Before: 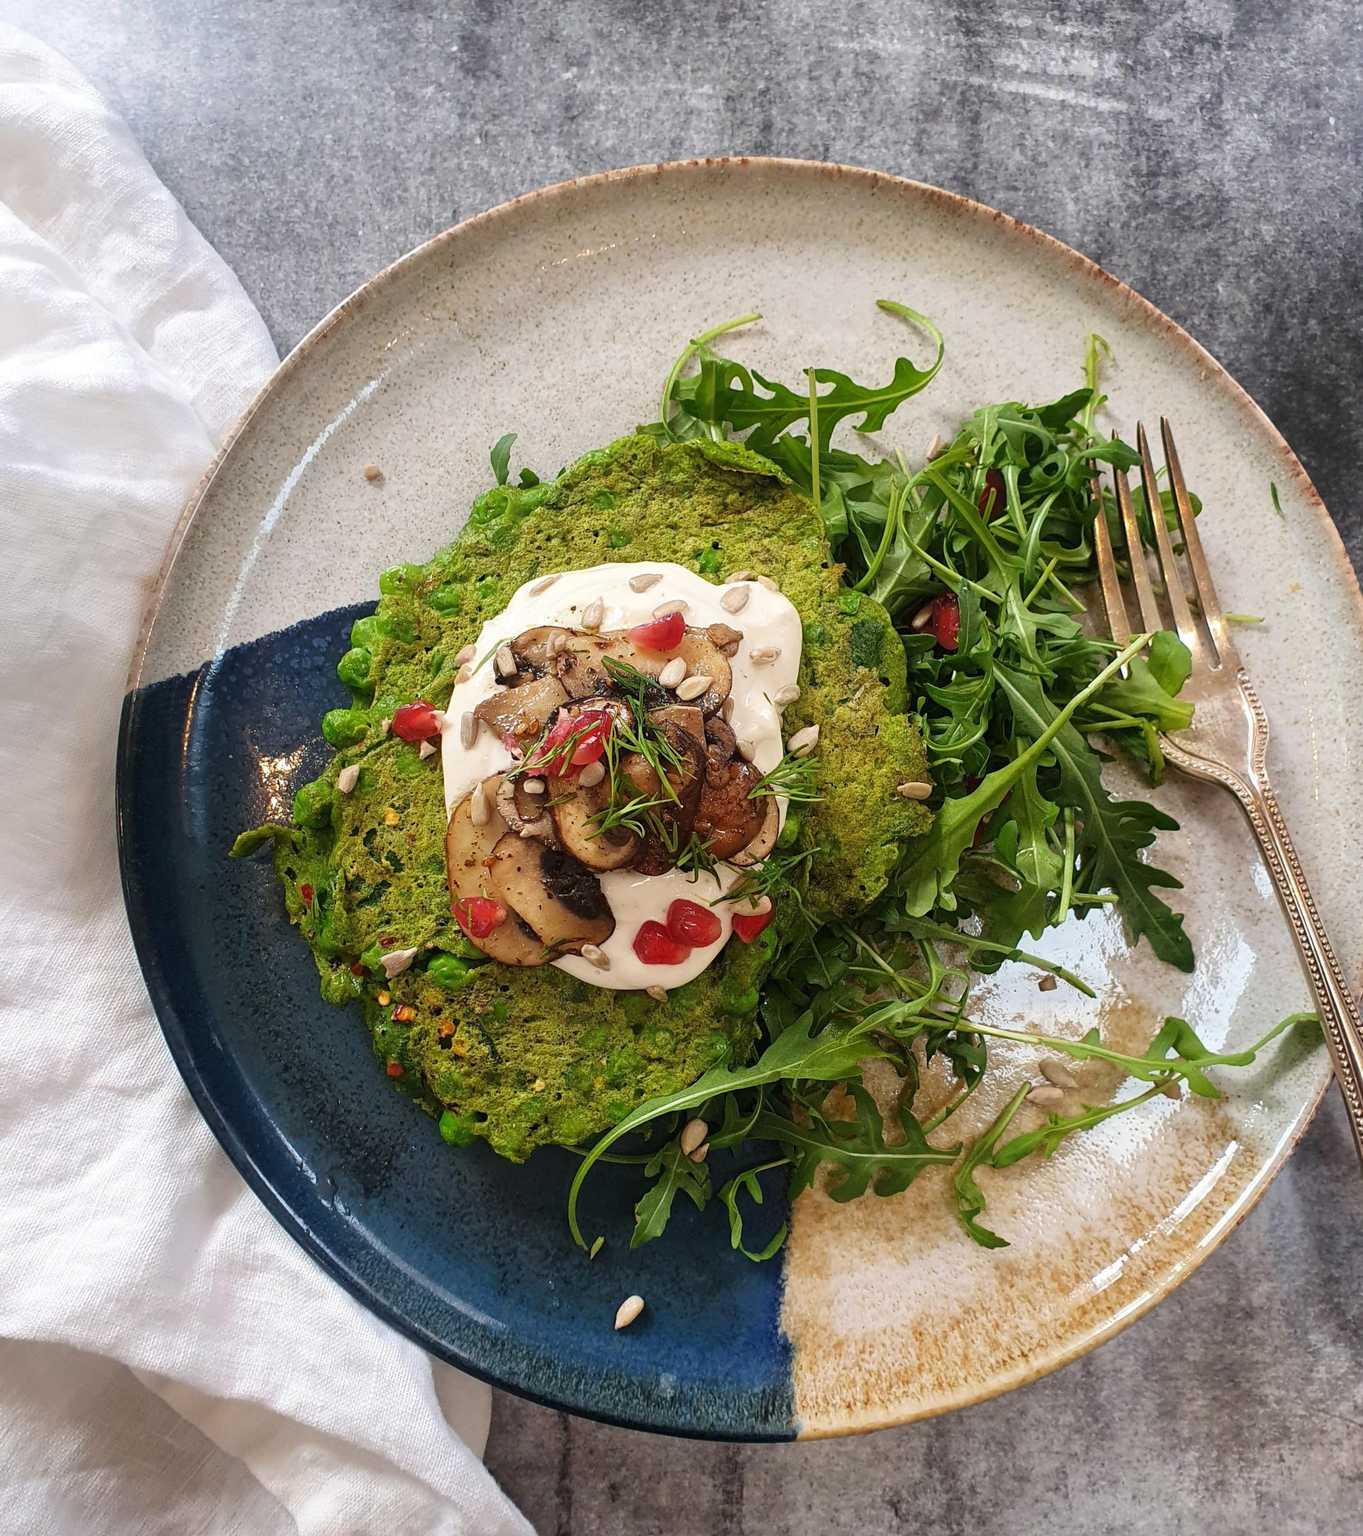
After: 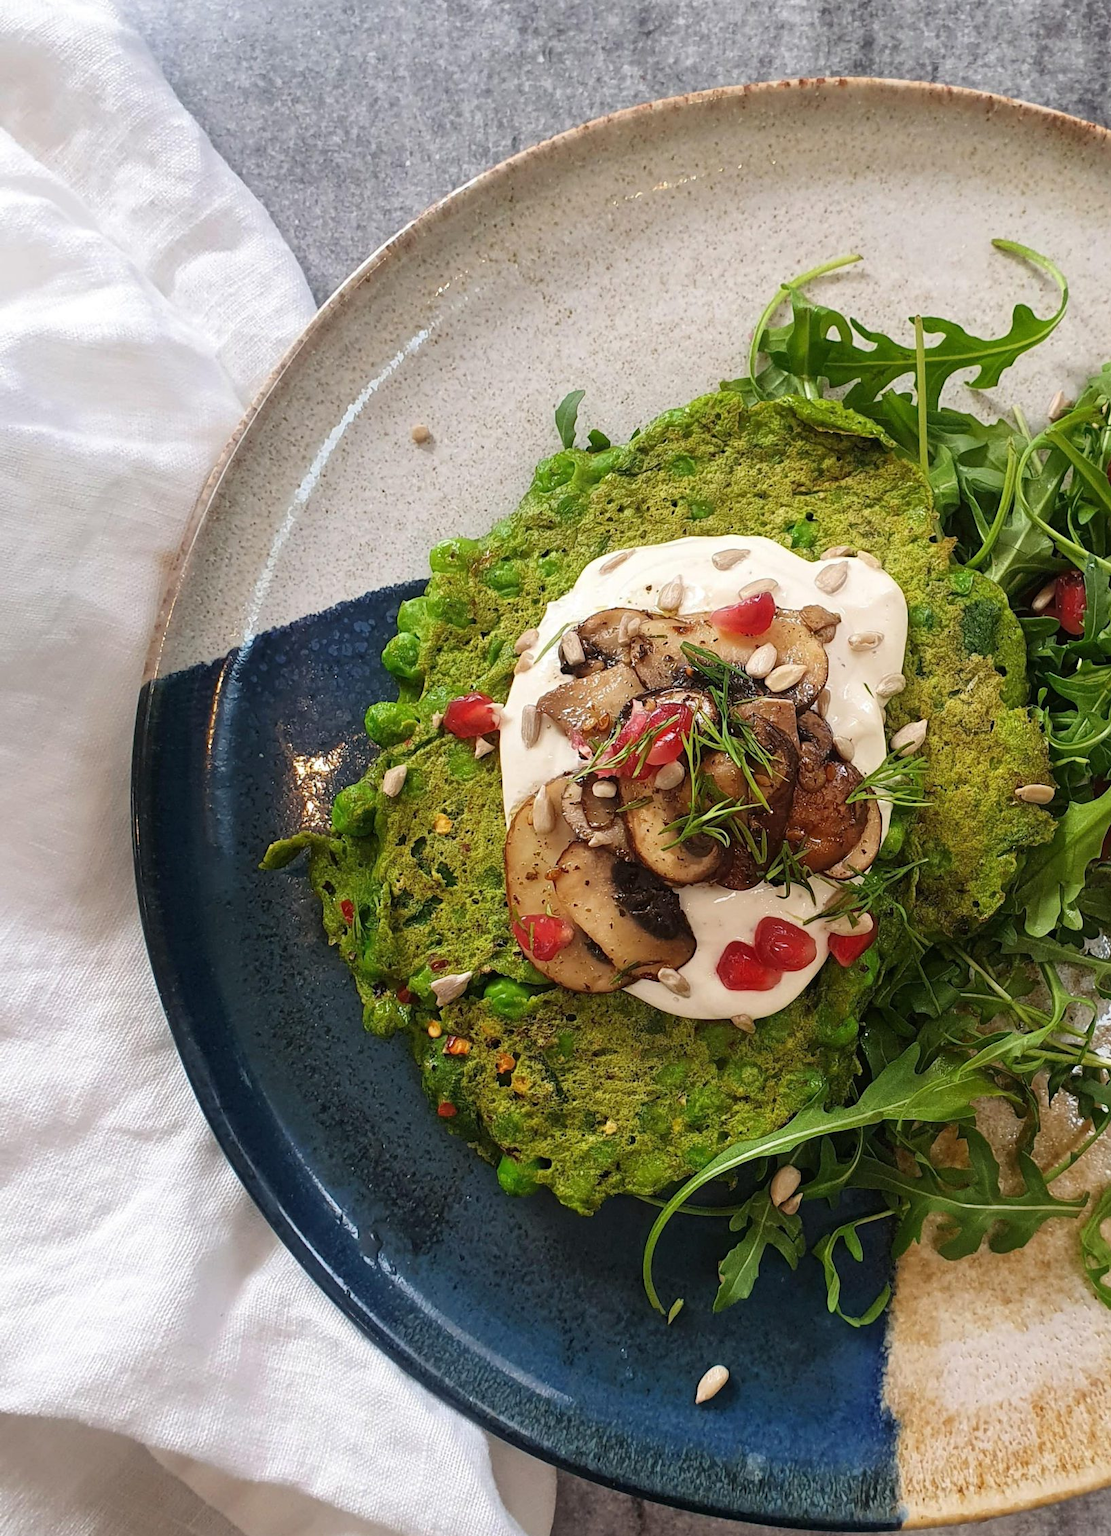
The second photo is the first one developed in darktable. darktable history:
crop: top 5.807%, right 27.887%, bottom 5.766%
